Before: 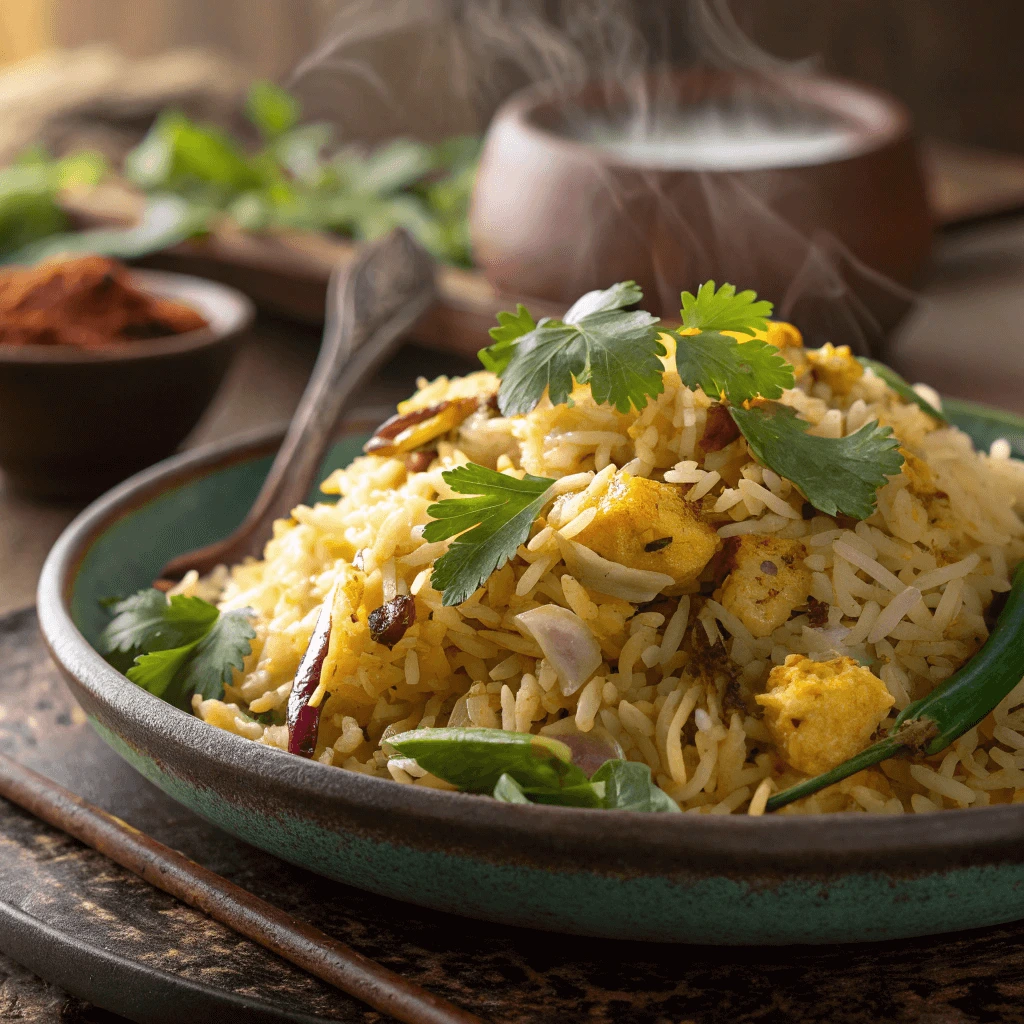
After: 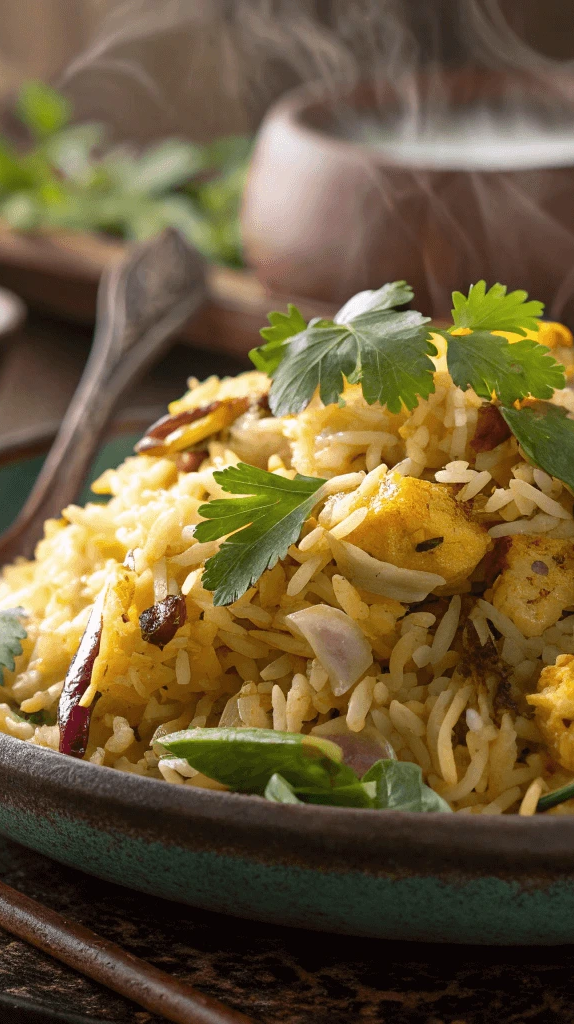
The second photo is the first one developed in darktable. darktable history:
crop and rotate: left 22.454%, right 21.453%
